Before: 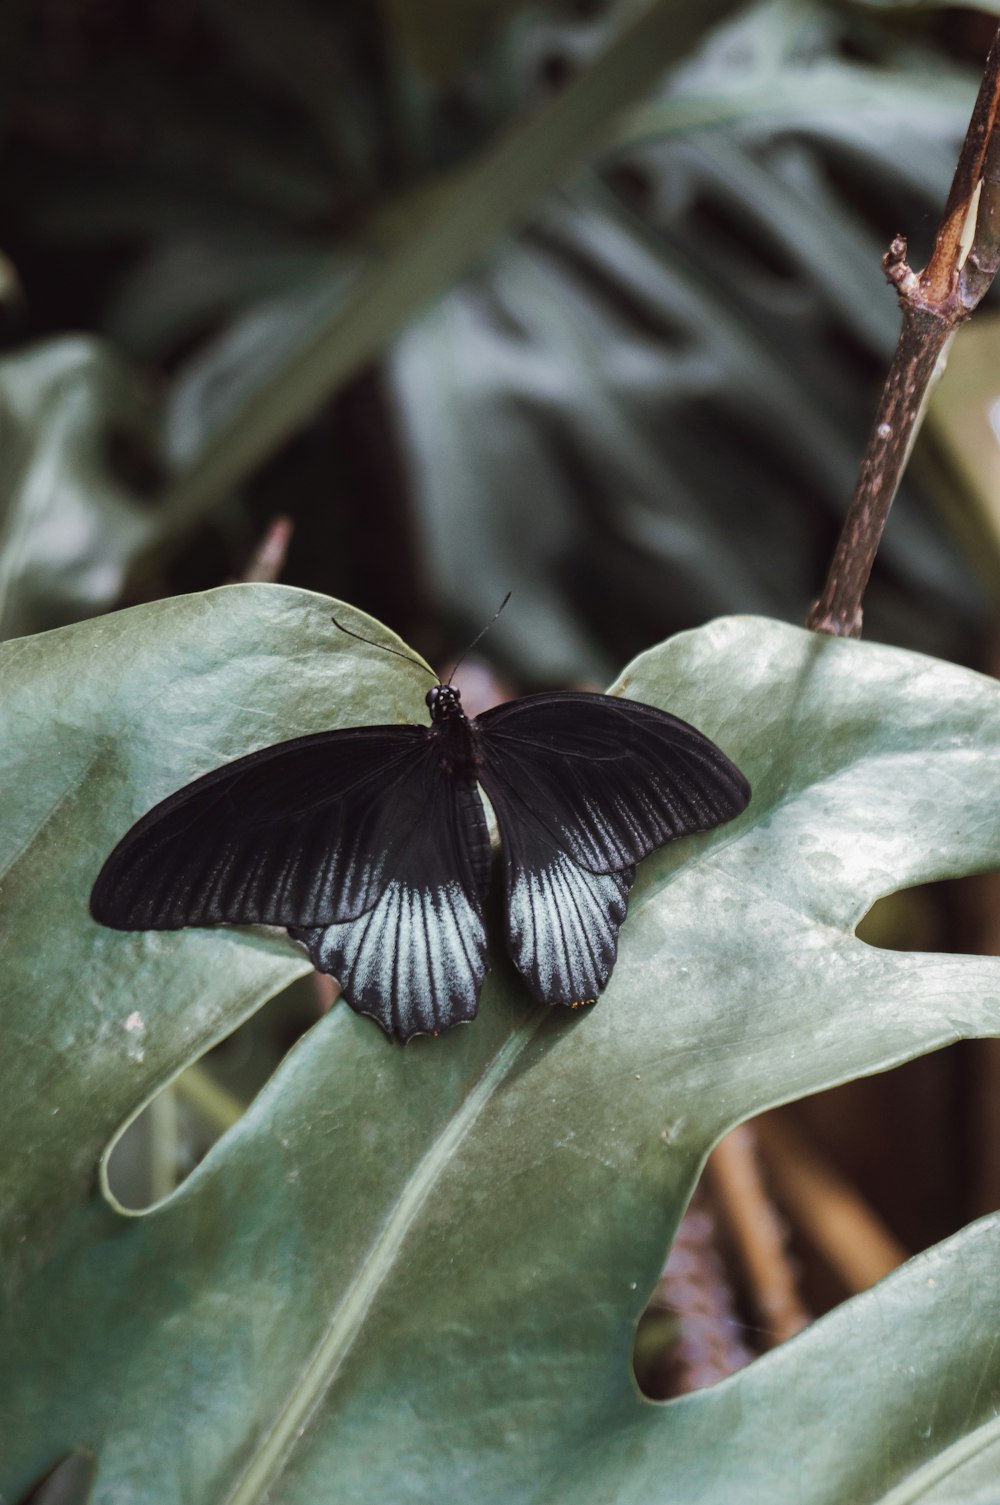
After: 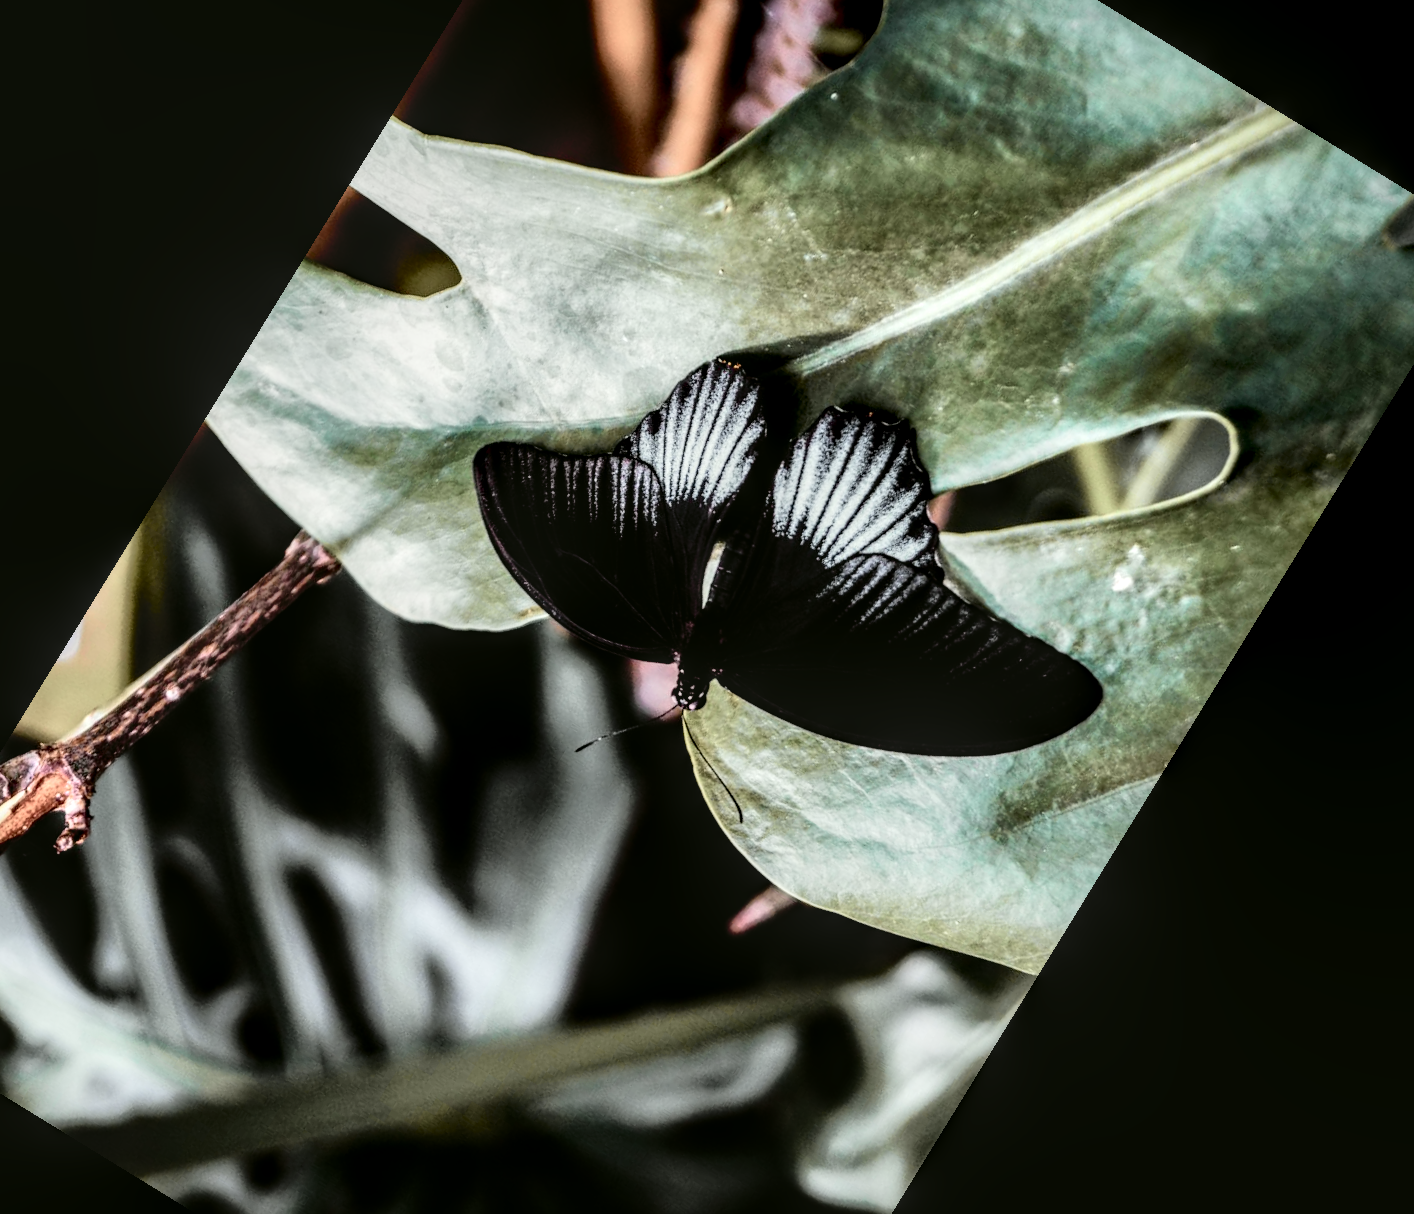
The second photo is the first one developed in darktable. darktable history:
crop and rotate: angle 148.43°, left 9.218%, top 15.65%, right 4.536%, bottom 17.119%
local contrast: highlights 64%, shadows 53%, detail 169%, midtone range 0.513
shadows and highlights: on, module defaults
filmic rgb: black relative exposure -5.05 EV, white relative exposure 3.99 EV, hardness 2.88, contrast 1.299, highlights saturation mix -30.35%
contrast brightness saturation: contrast 0.034, brightness -0.042
tone curve: curves: ch0 [(0, 0.023) (0.113, 0.081) (0.204, 0.197) (0.498, 0.608) (0.709, 0.819) (0.984, 0.961)]; ch1 [(0, 0) (0.172, 0.123) (0.317, 0.272) (0.414, 0.382) (0.476, 0.479) (0.505, 0.501) (0.528, 0.54) (0.618, 0.647) (0.709, 0.764) (1, 1)]; ch2 [(0, 0) (0.411, 0.424) (0.492, 0.502) (0.521, 0.521) (0.55, 0.576) (0.686, 0.638) (1, 1)], color space Lab, independent channels, preserve colors none
